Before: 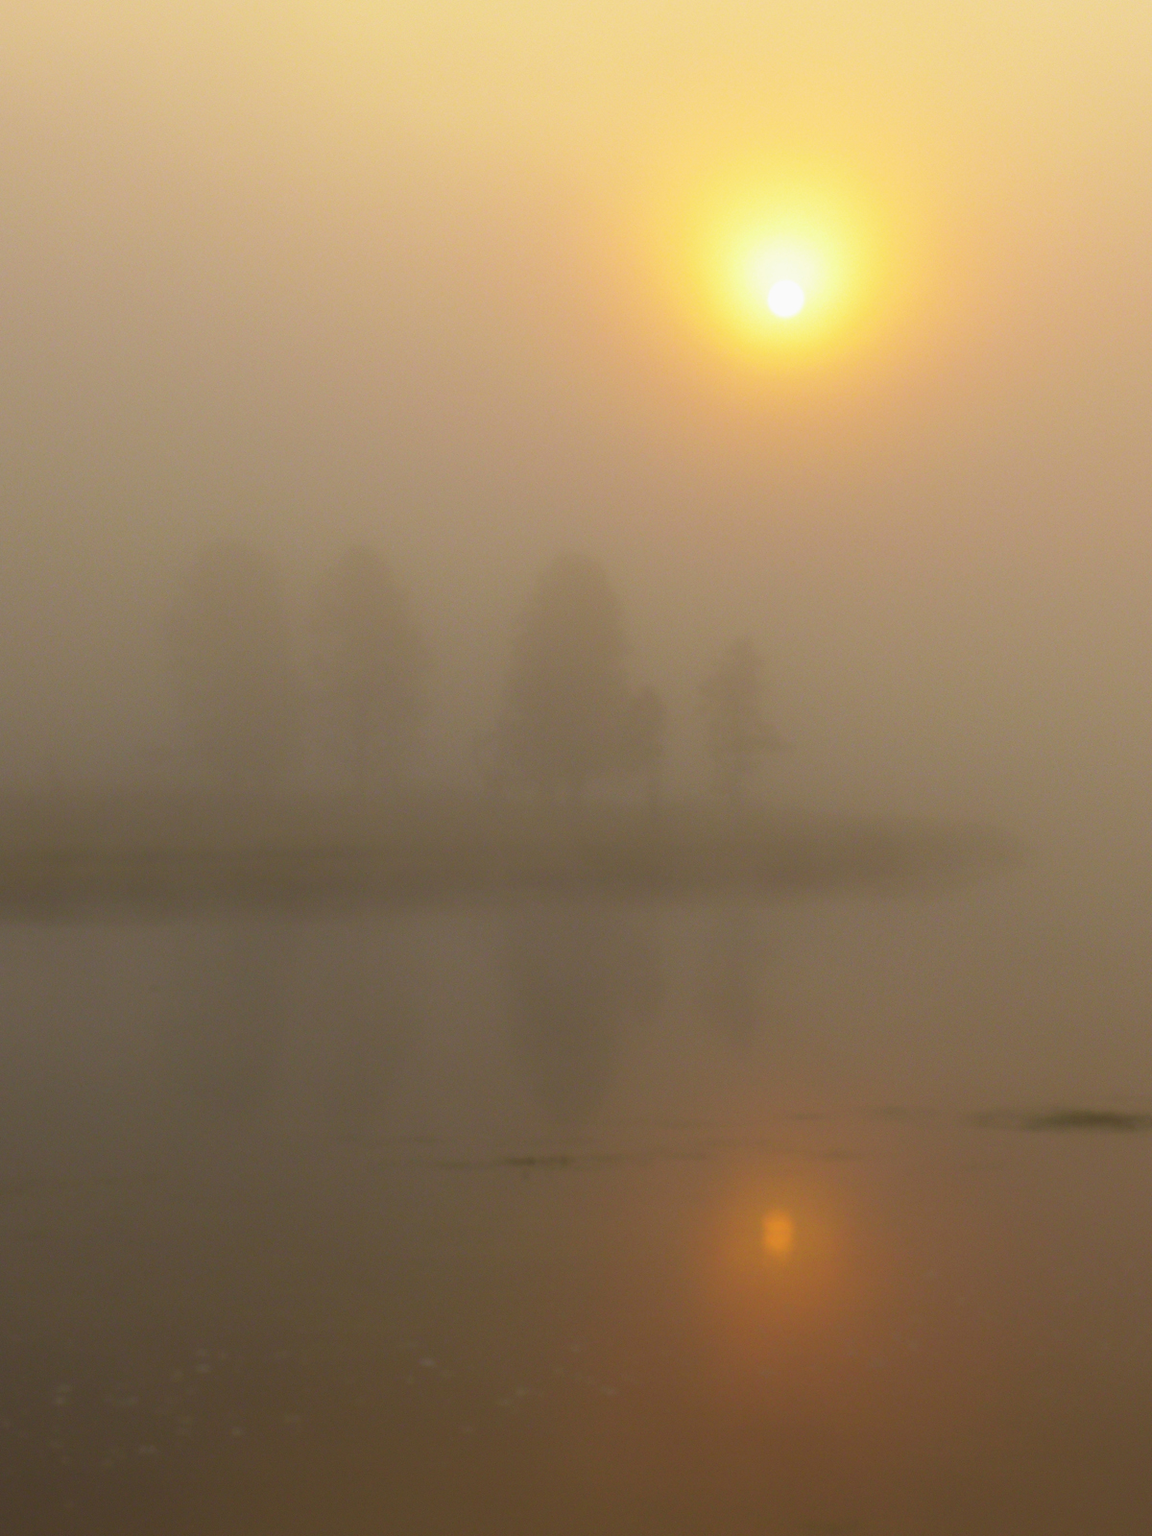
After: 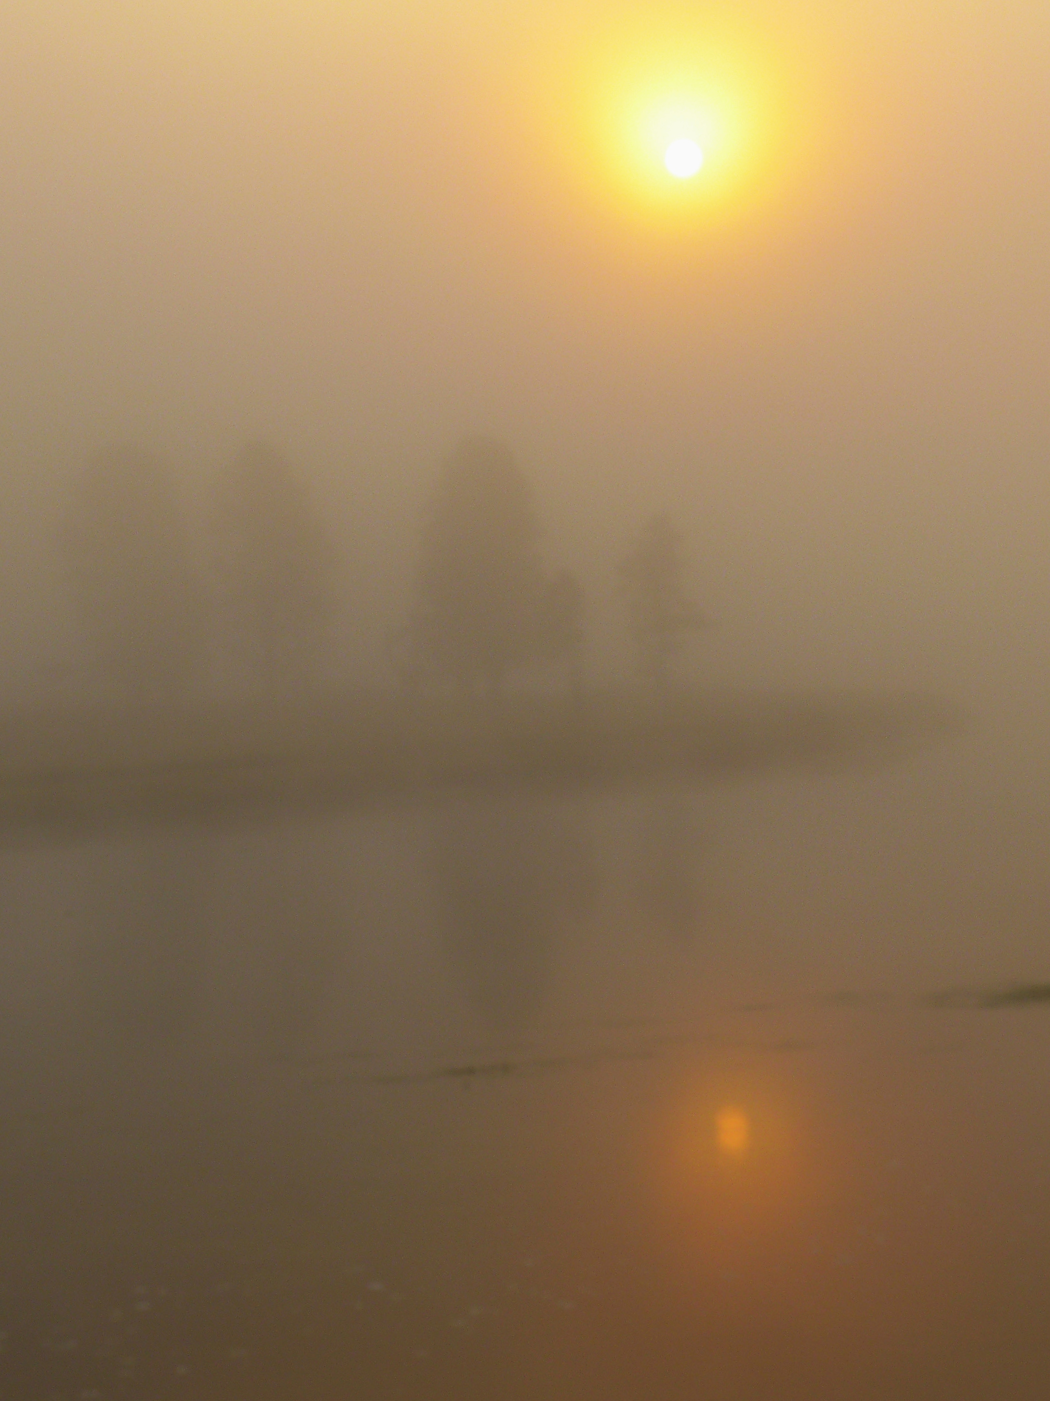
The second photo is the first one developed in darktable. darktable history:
crop and rotate: angle 3.36°, left 5.774%, top 5.695%
sharpen: radius 1.388, amount 1.238, threshold 0.768
